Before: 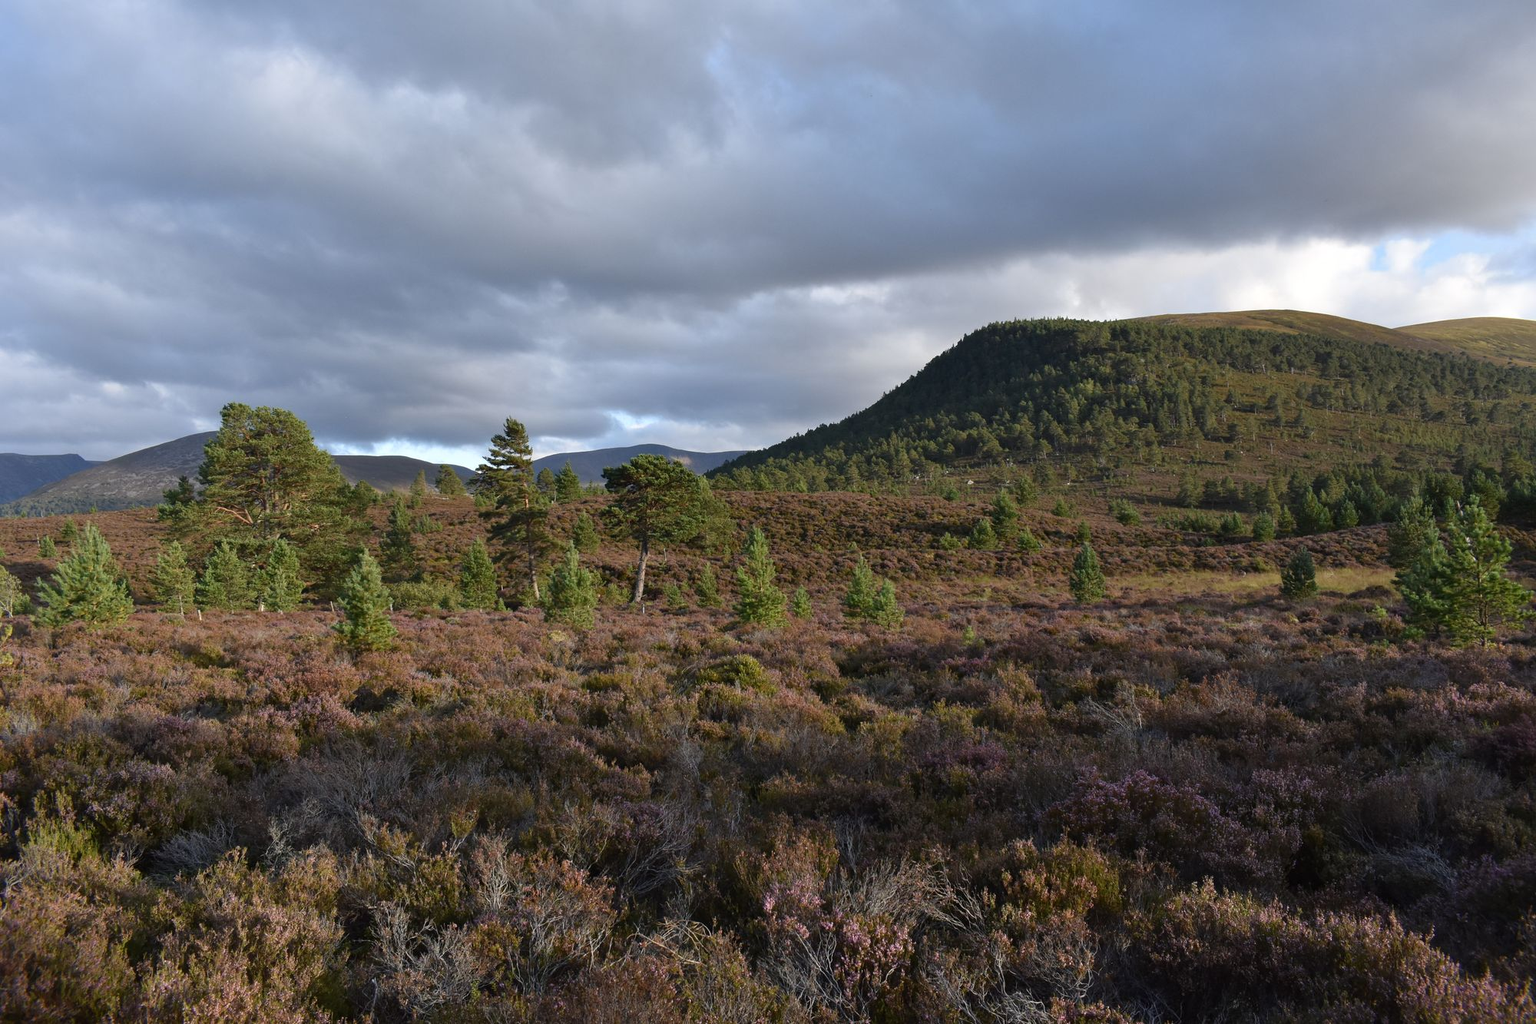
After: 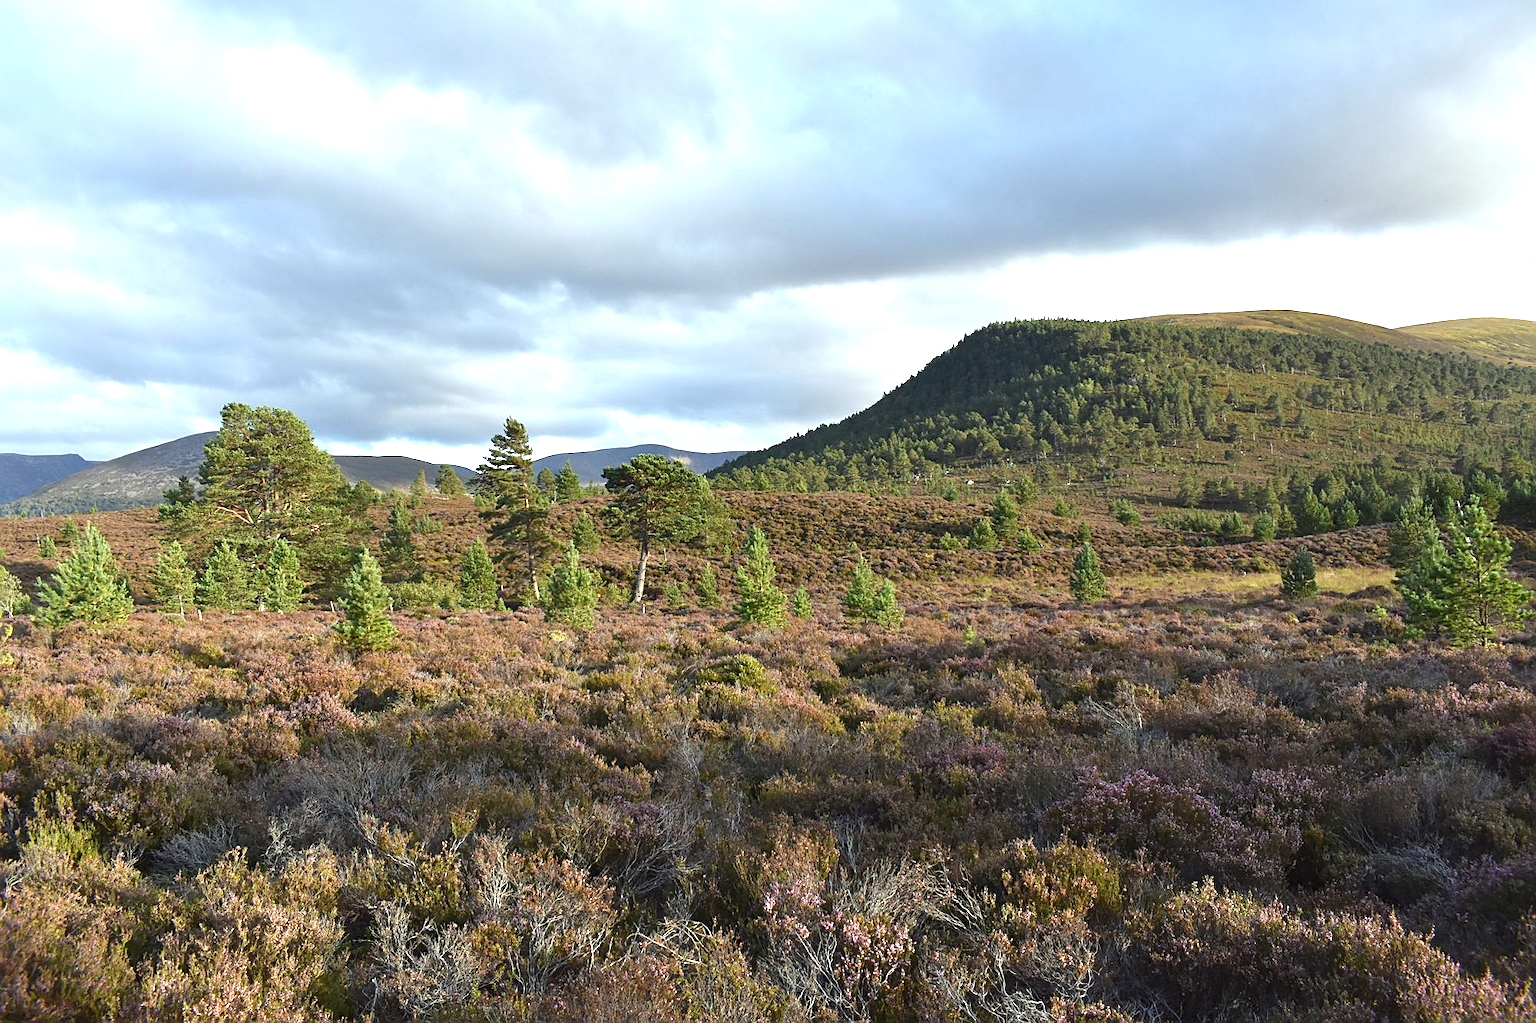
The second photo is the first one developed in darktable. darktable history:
exposure: black level correction 0, exposure 1.2 EV, compensate exposure bias true, compensate highlight preservation false
color correction: highlights a* -4.73, highlights b* 5.06, saturation 0.97
sharpen: on, module defaults
